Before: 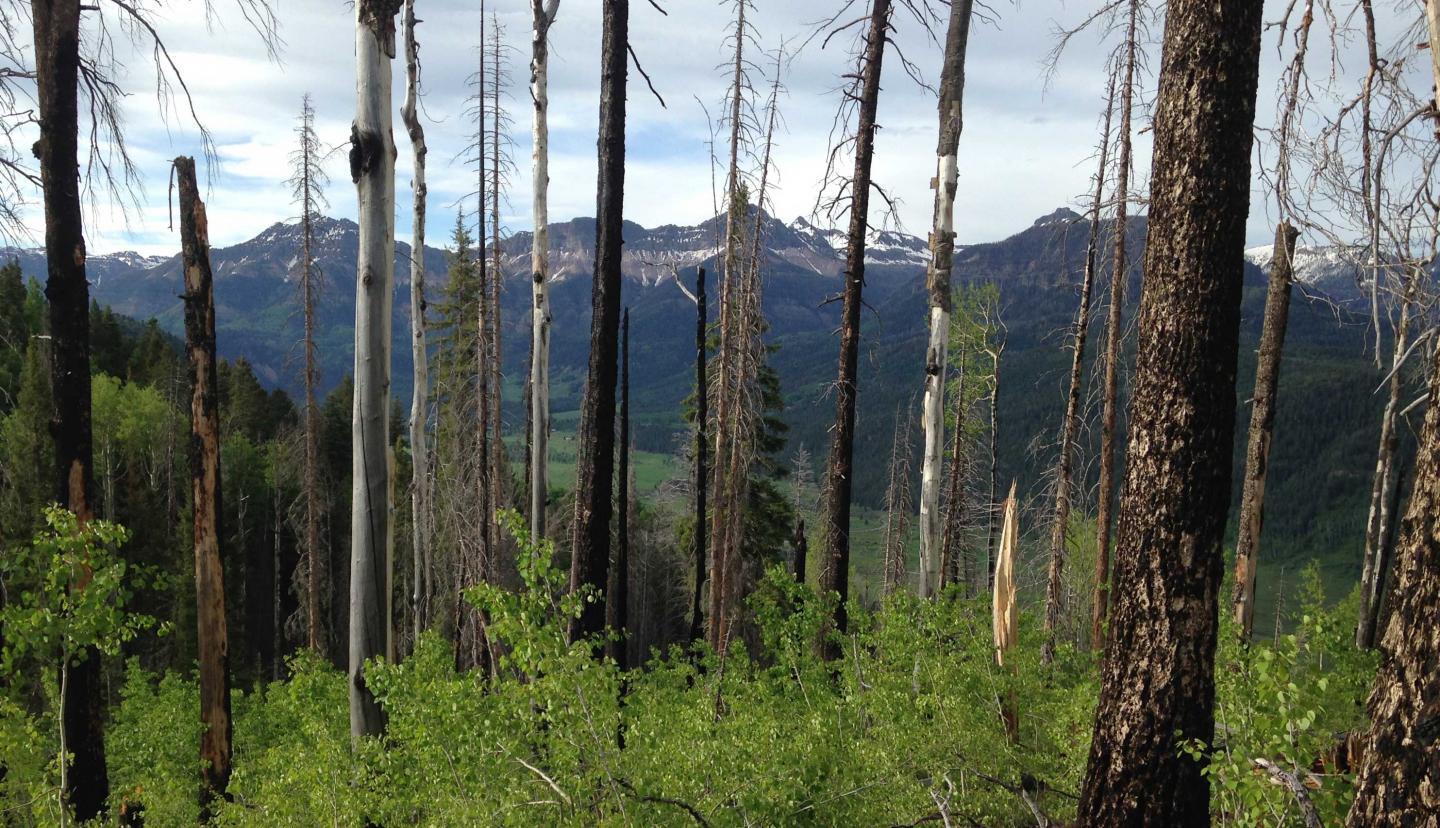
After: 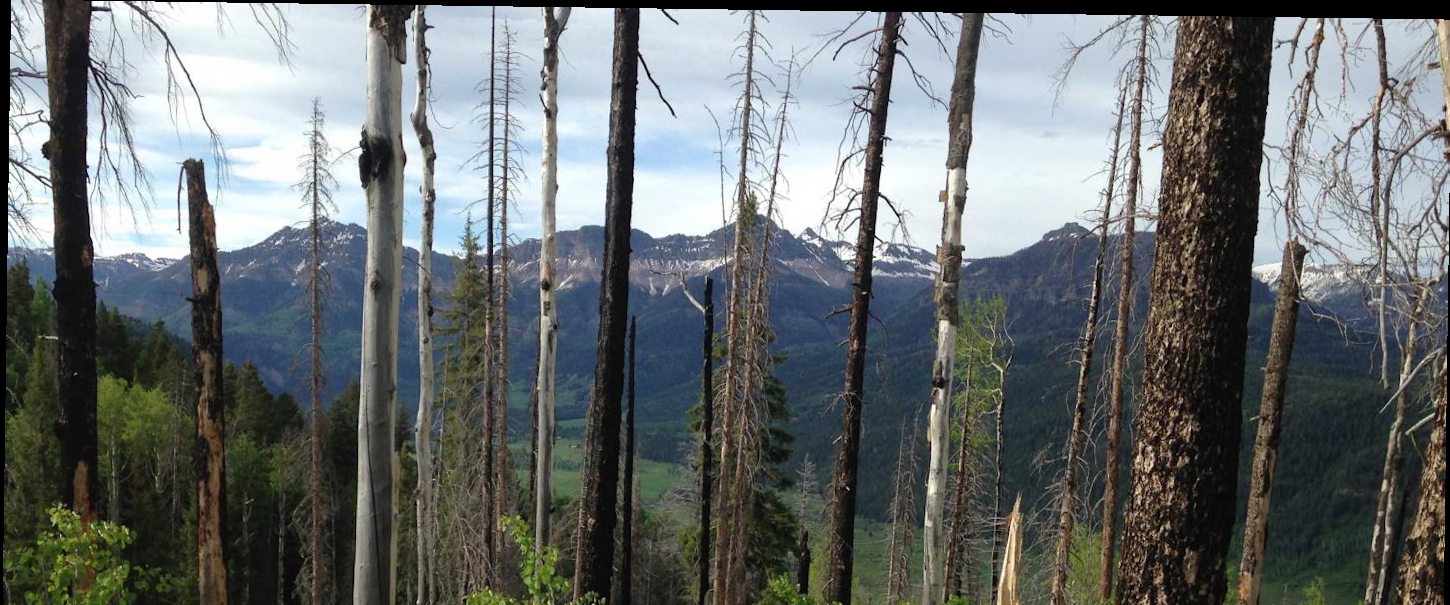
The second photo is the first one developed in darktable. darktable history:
rotate and perspective: rotation 0.8°, automatic cropping off
crop: bottom 28.576%
